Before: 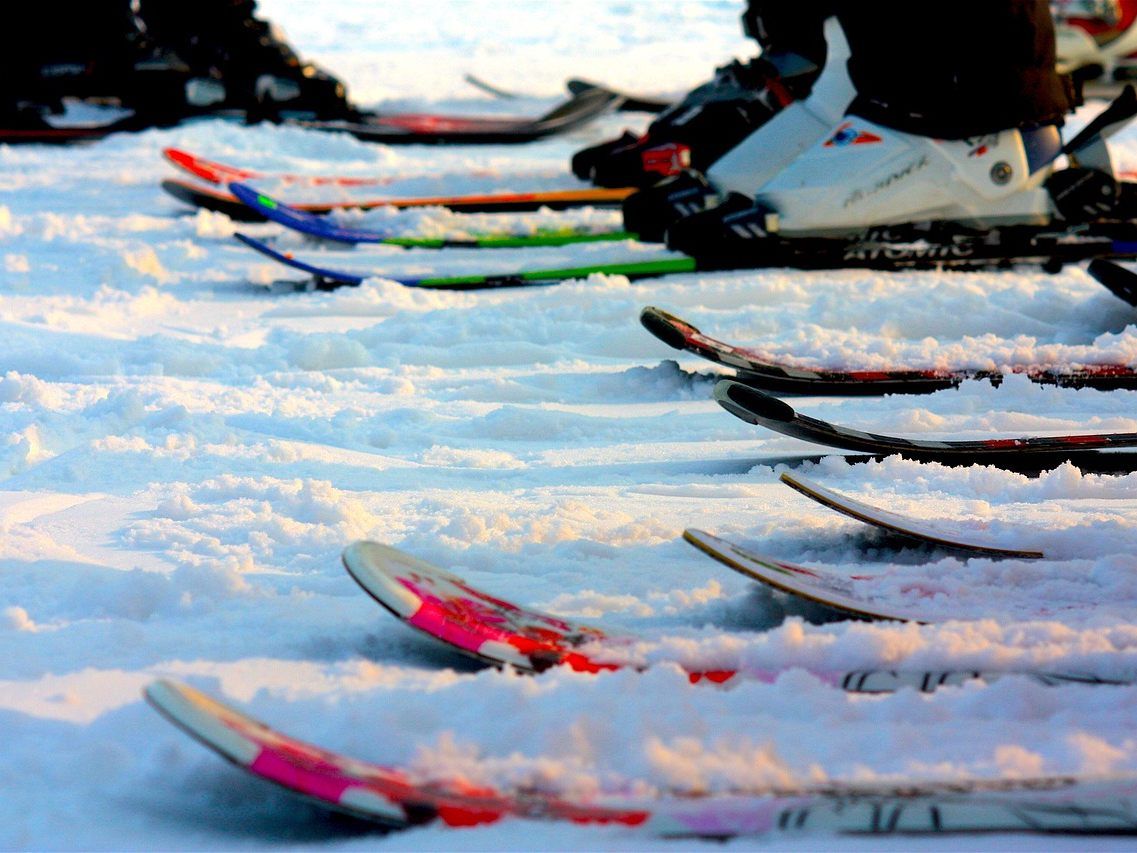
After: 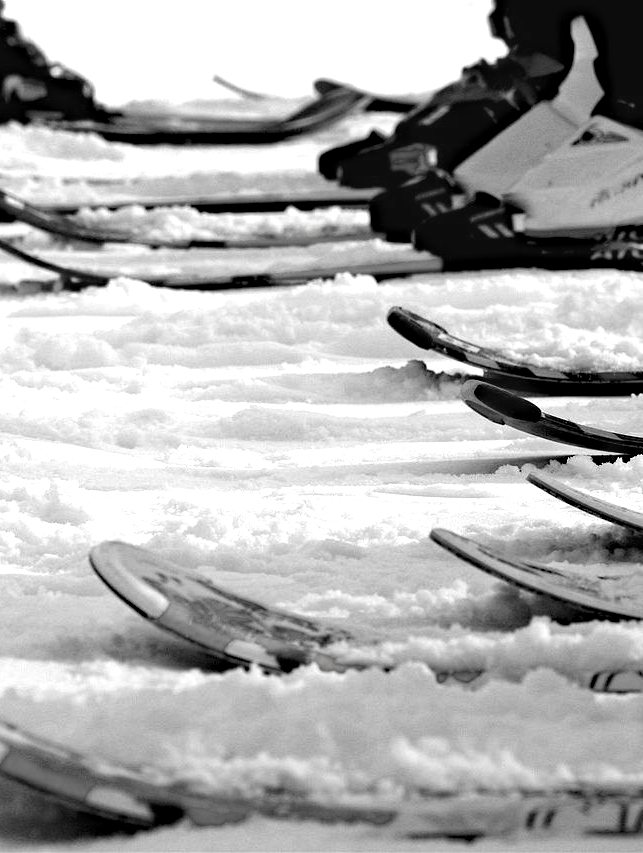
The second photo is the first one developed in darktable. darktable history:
haze removal: strength 0.415, compatibility mode true, adaptive false
contrast brightness saturation: saturation -0.996
exposure: black level correction -0.002, exposure 0.714 EV, compensate highlight preservation false
crop and rotate: left 22.338%, right 21.064%
